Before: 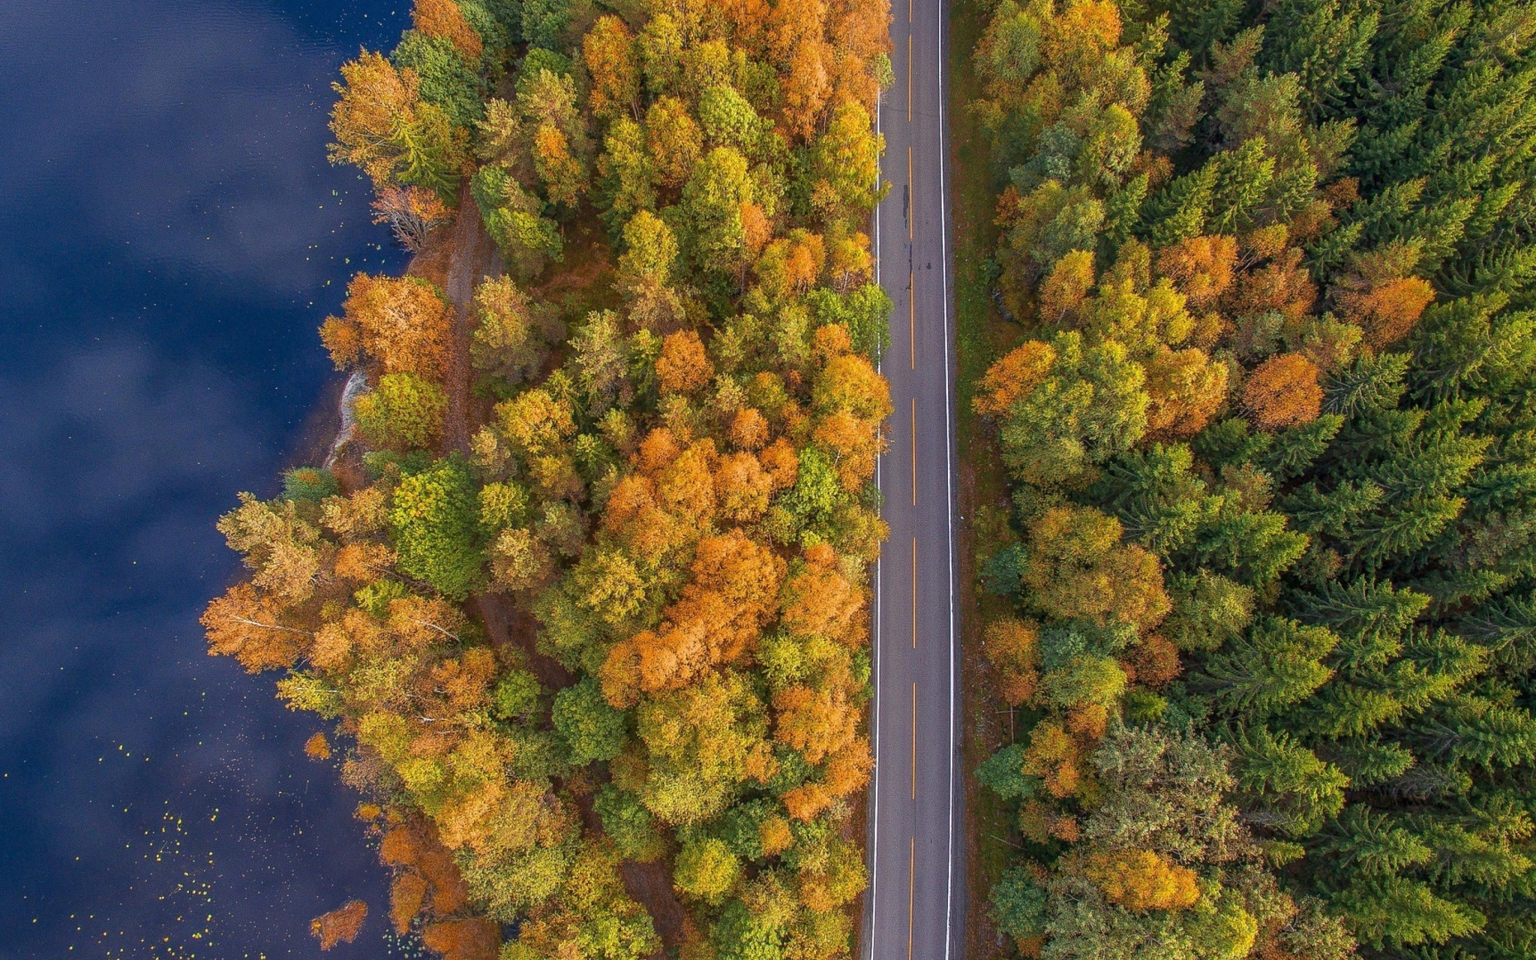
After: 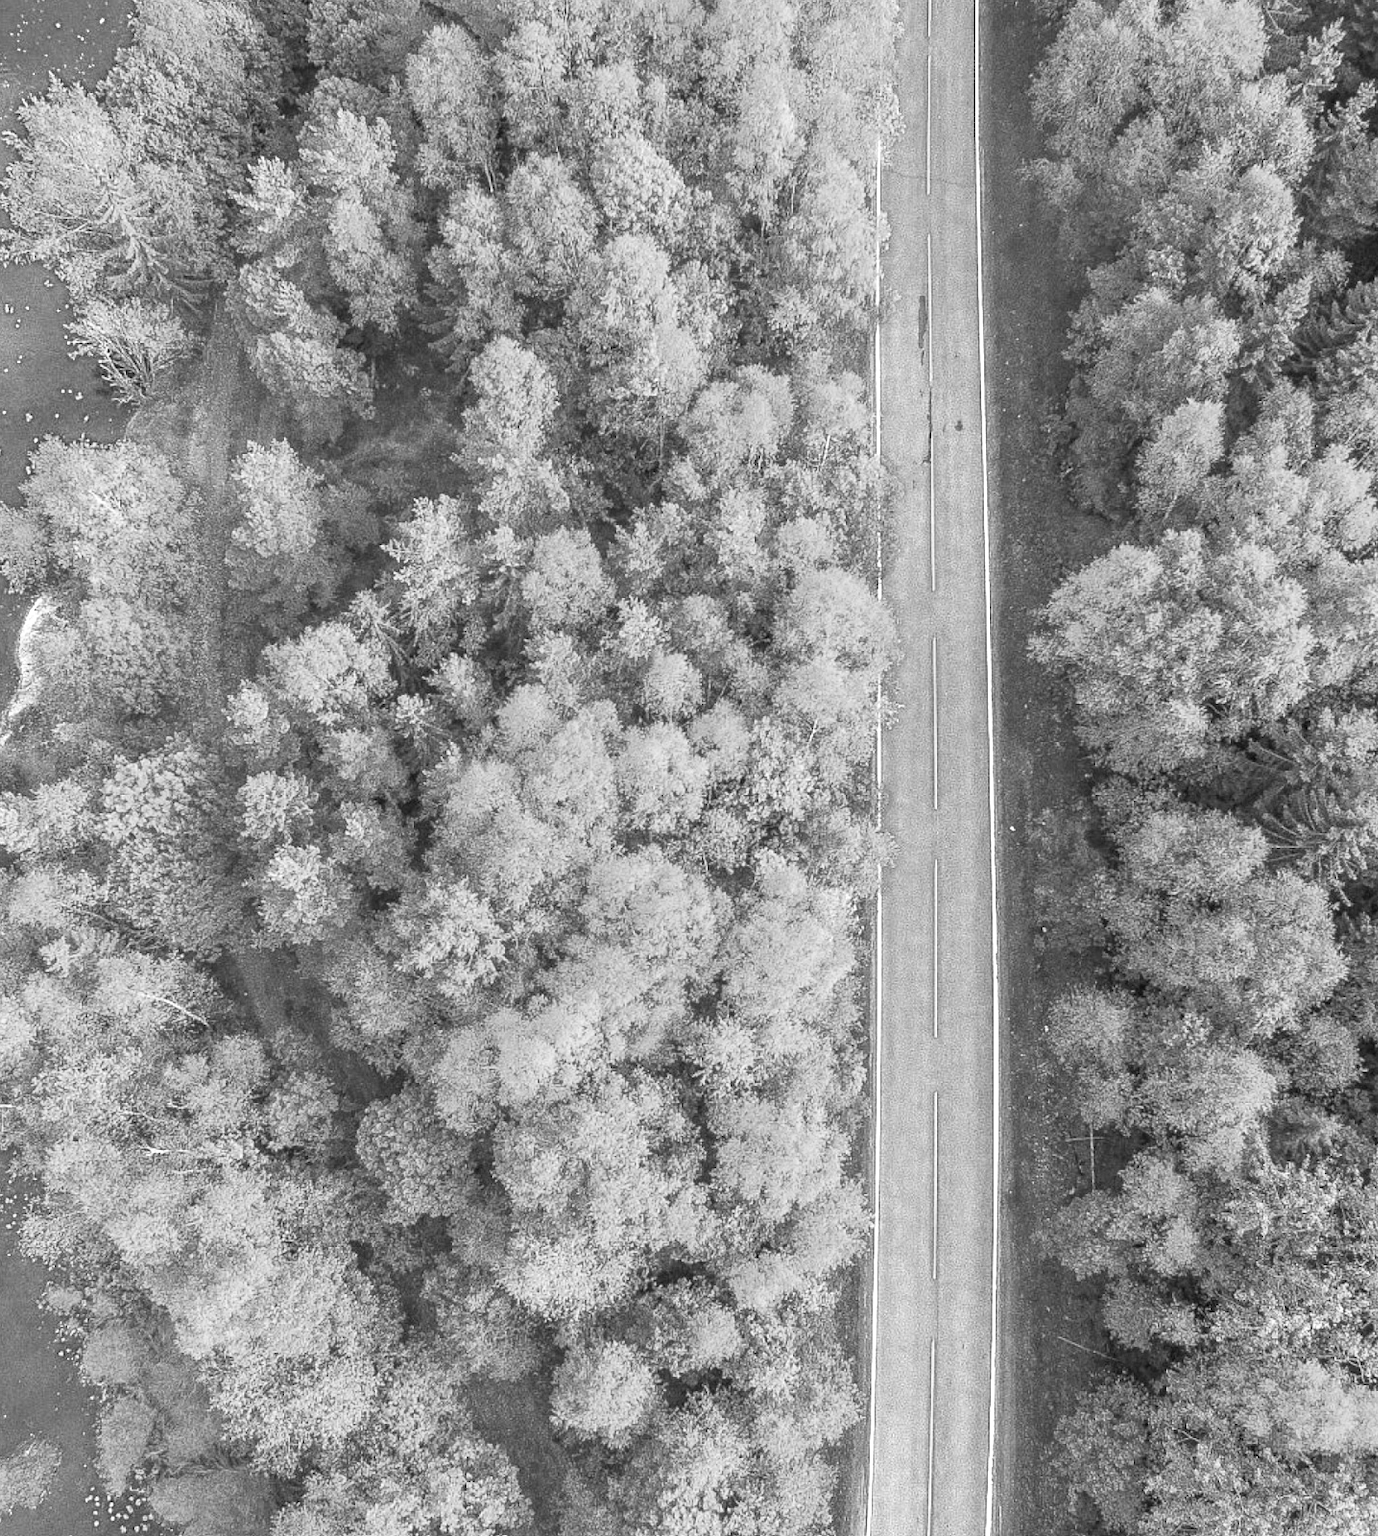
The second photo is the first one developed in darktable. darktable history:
crop: left 21.479%, right 22.392%
base curve: curves: ch0 [(0, 0) (0.579, 0.807) (1, 1)], preserve colors none
color zones: curves: ch0 [(0, 0.613) (0.01, 0.613) (0.245, 0.448) (0.498, 0.529) (0.642, 0.665) (0.879, 0.777) (0.99, 0.613)]; ch1 [(0, 0) (0.143, 0) (0.286, 0) (0.429, 0) (0.571, 0) (0.714, 0) (0.857, 0)]
exposure: black level correction 0, exposure 0.831 EV, compensate highlight preservation false
